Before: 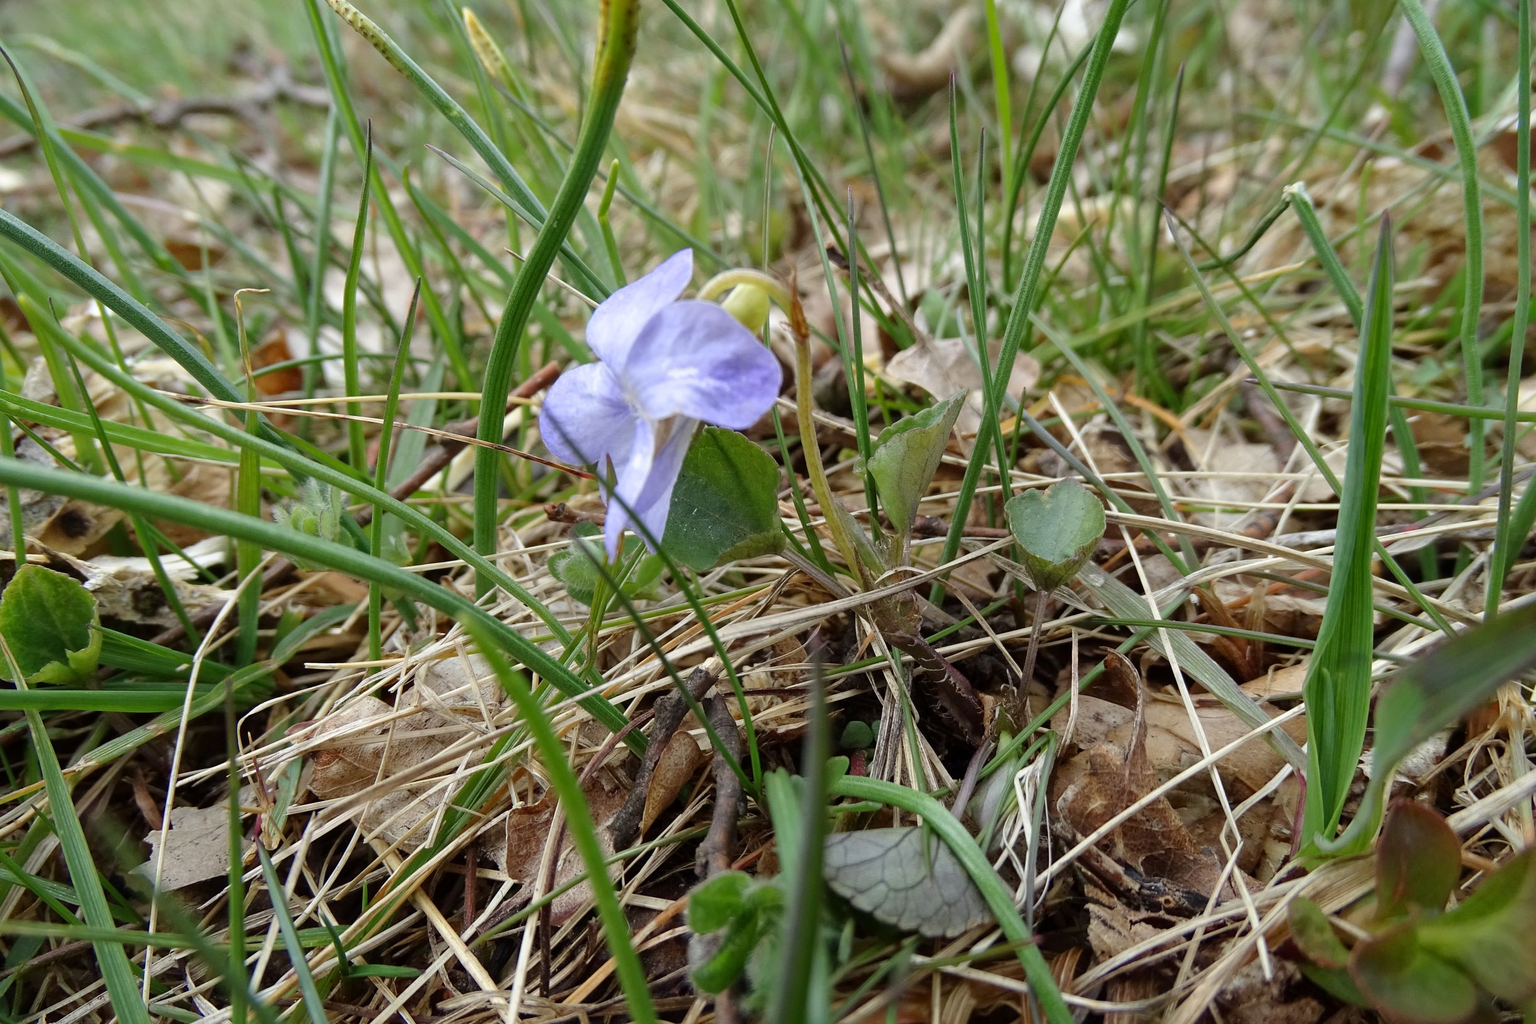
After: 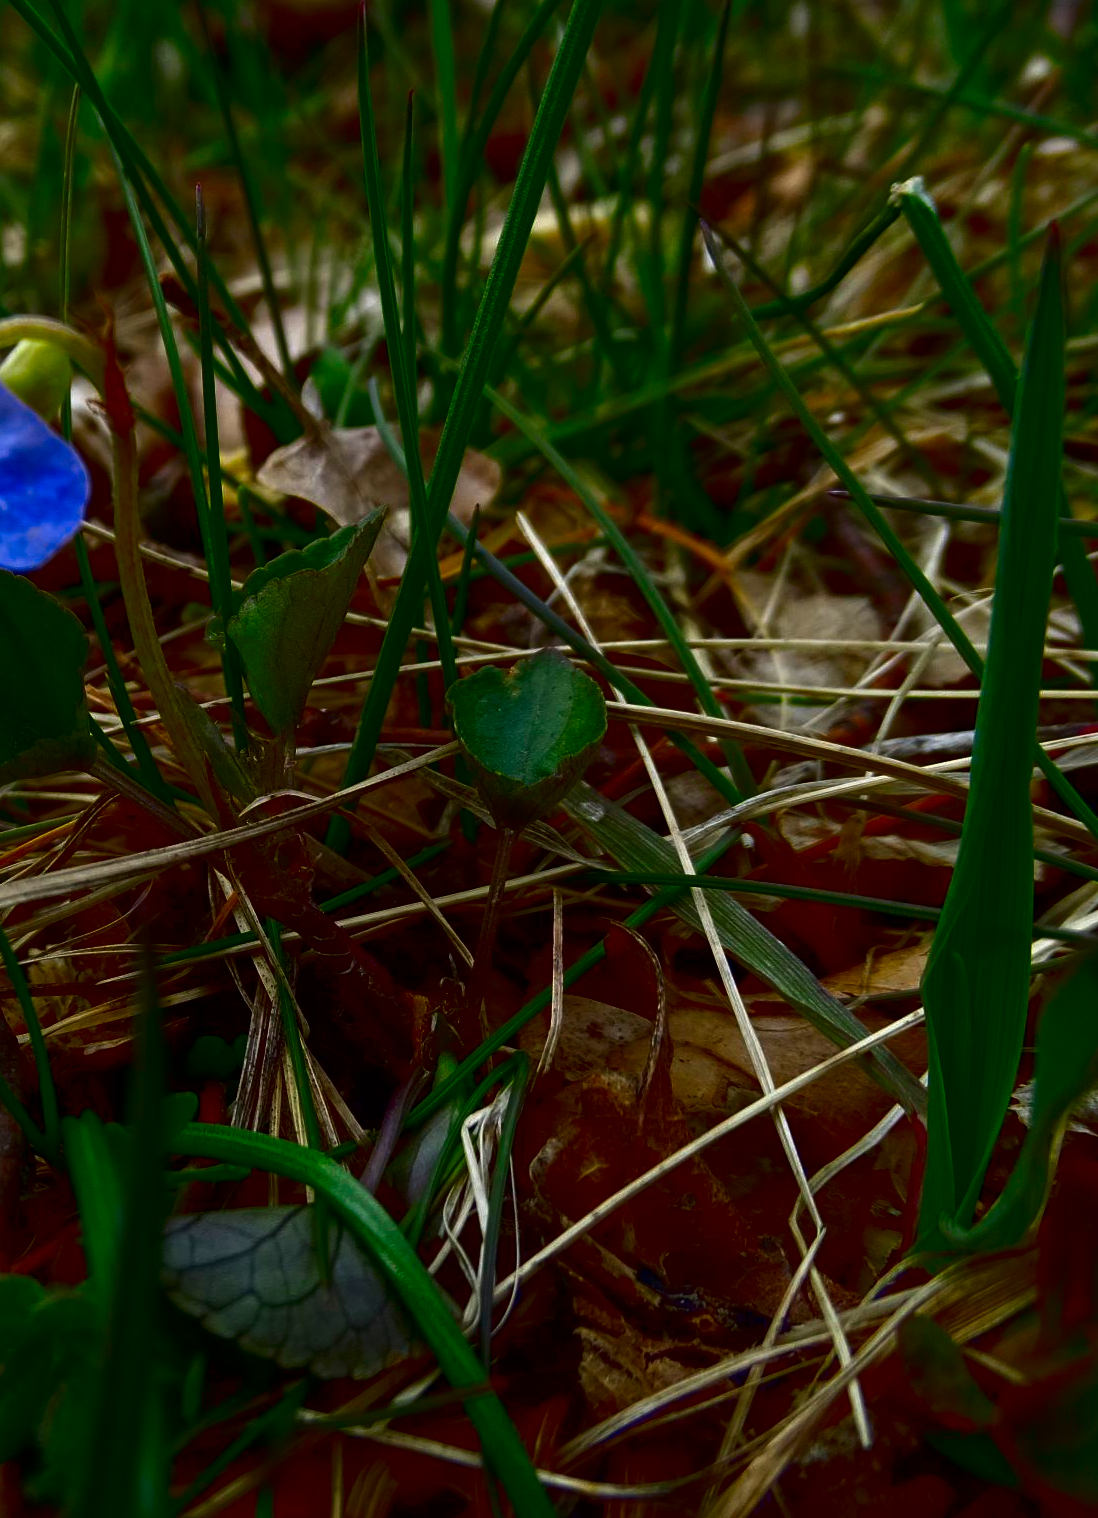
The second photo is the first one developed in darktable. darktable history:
crop: left 47.227%, top 6.932%, right 7.9%
contrast brightness saturation: brightness -0.988, saturation 0.985
